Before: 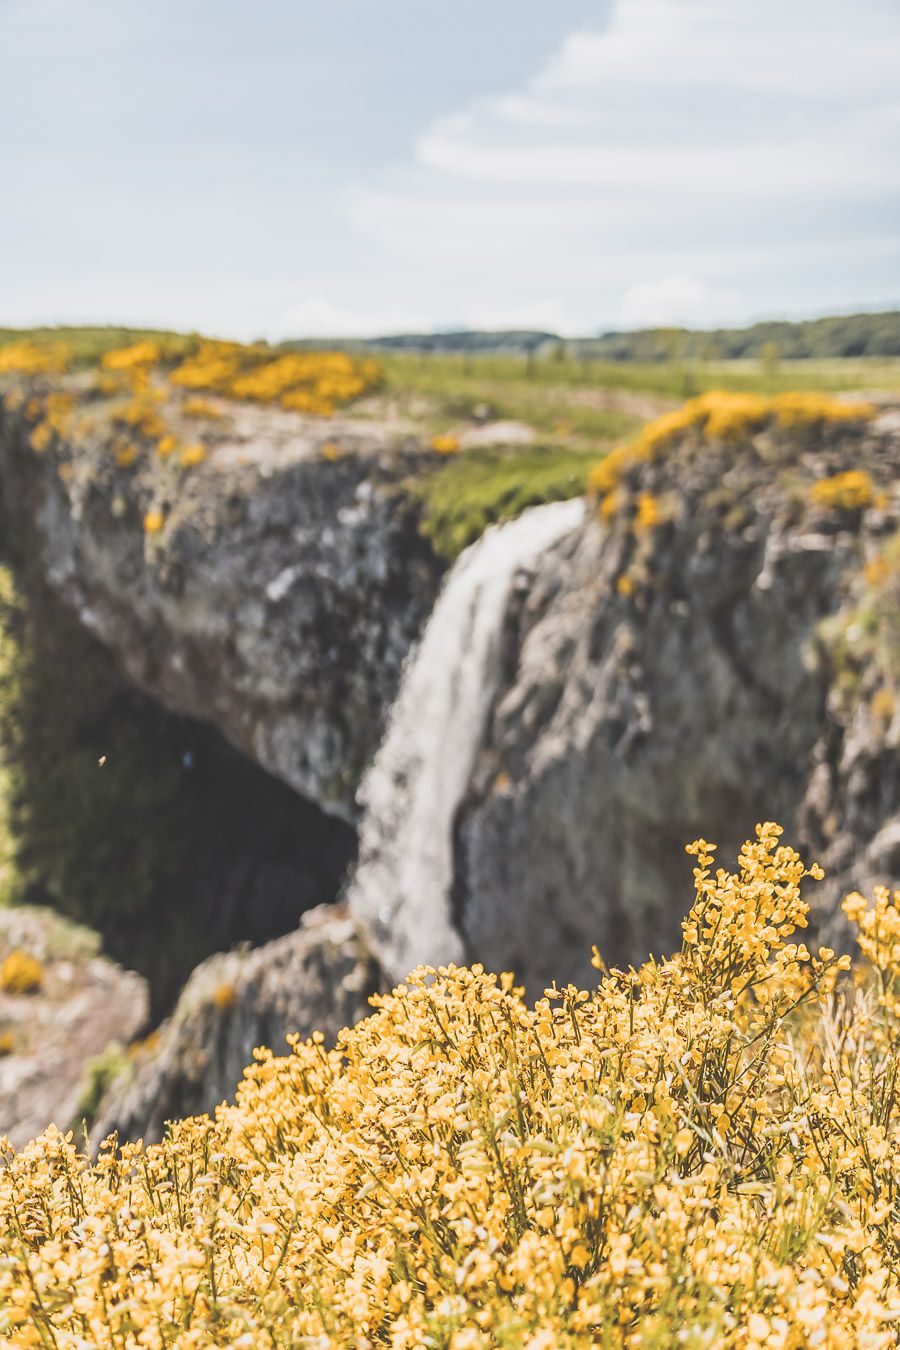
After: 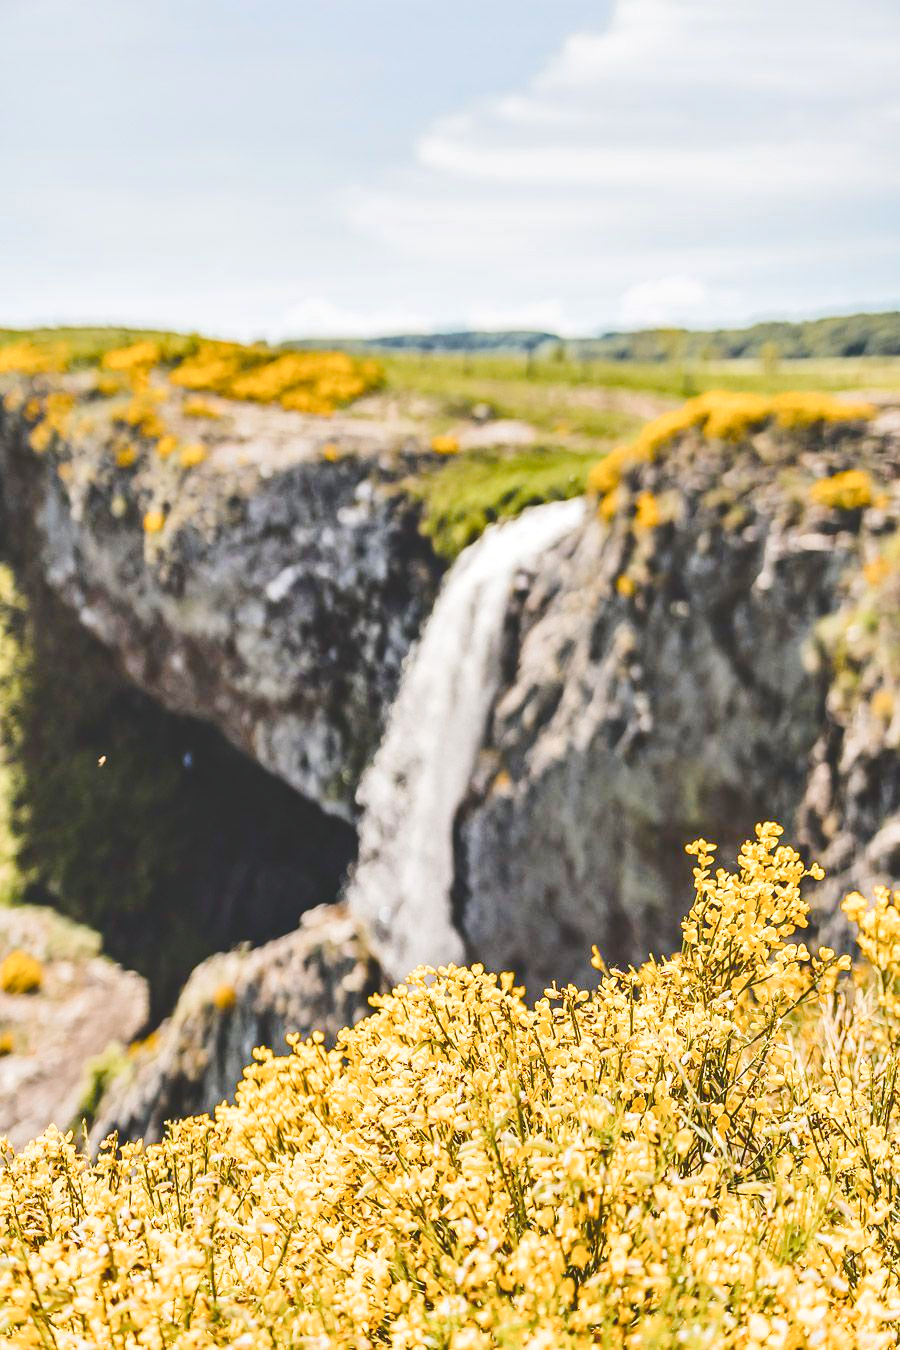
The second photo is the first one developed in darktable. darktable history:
color balance rgb: linear chroma grading › global chroma 15.093%, perceptual saturation grading › global saturation 0.645%, perceptual saturation grading › highlights -17.444%, perceptual saturation grading › mid-tones 33.127%, perceptual saturation grading › shadows 50.529%
contrast equalizer: y [[0.6 ×6], [0.55 ×6], [0 ×6], [0 ×6], [0 ×6]], mix 0.337
tone curve: curves: ch0 [(0, 0) (0.003, 0.14) (0.011, 0.141) (0.025, 0.141) (0.044, 0.142) (0.069, 0.146) (0.1, 0.151) (0.136, 0.16) (0.177, 0.182) (0.224, 0.214) (0.277, 0.272) (0.335, 0.35) (0.399, 0.453) (0.468, 0.548) (0.543, 0.634) (0.623, 0.715) (0.709, 0.778) (0.801, 0.848) (0.898, 0.902) (1, 1)], color space Lab, independent channels, preserve colors none
exposure: exposure 0.129 EV, compensate highlight preservation false
